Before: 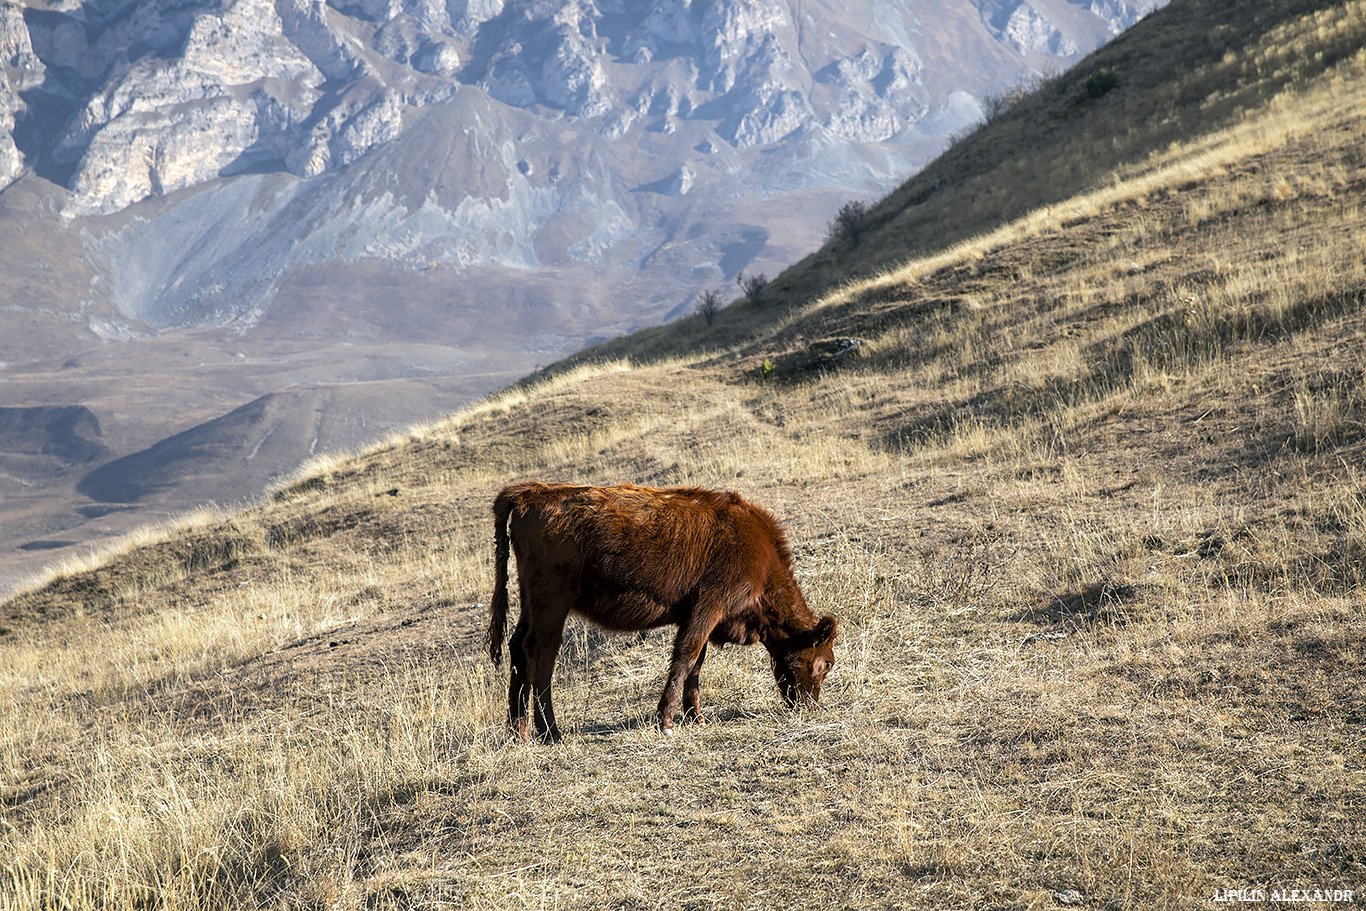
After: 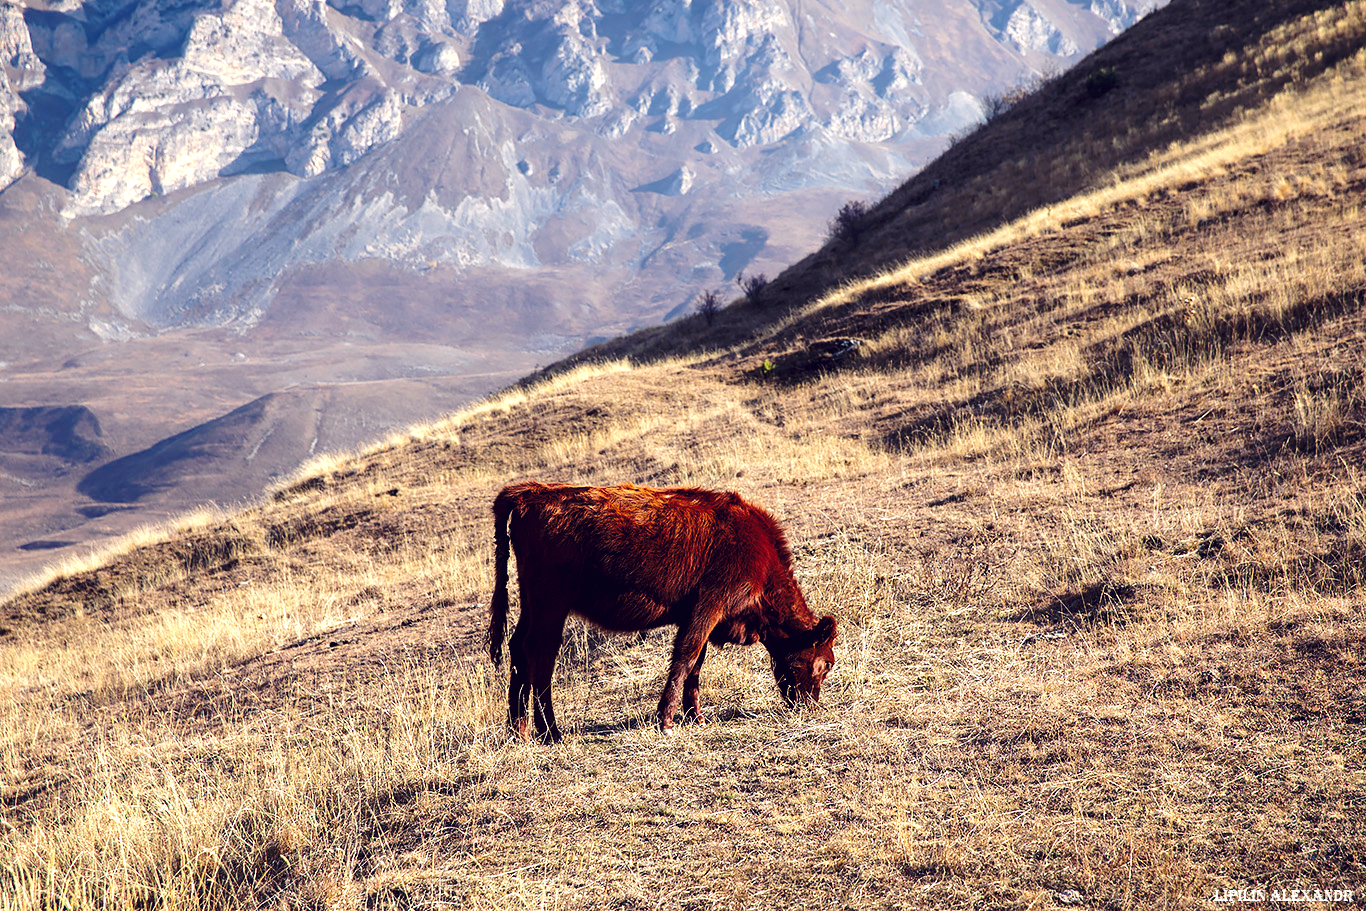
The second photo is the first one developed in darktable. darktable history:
color balance: lift [1.001, 0.997, 0.99, 1.01], gamma [1.007, 1, 0.975, 1.025], gain [1, 1.065, 1.052, 0.935], contrast 13.25%
base curve: curves: ch0 [(0, 0) (0.073, 0.04) (0.157, 0.139) (0.492, 0.492) (0.758, 0.758) (1, 1)], preserve colors none
